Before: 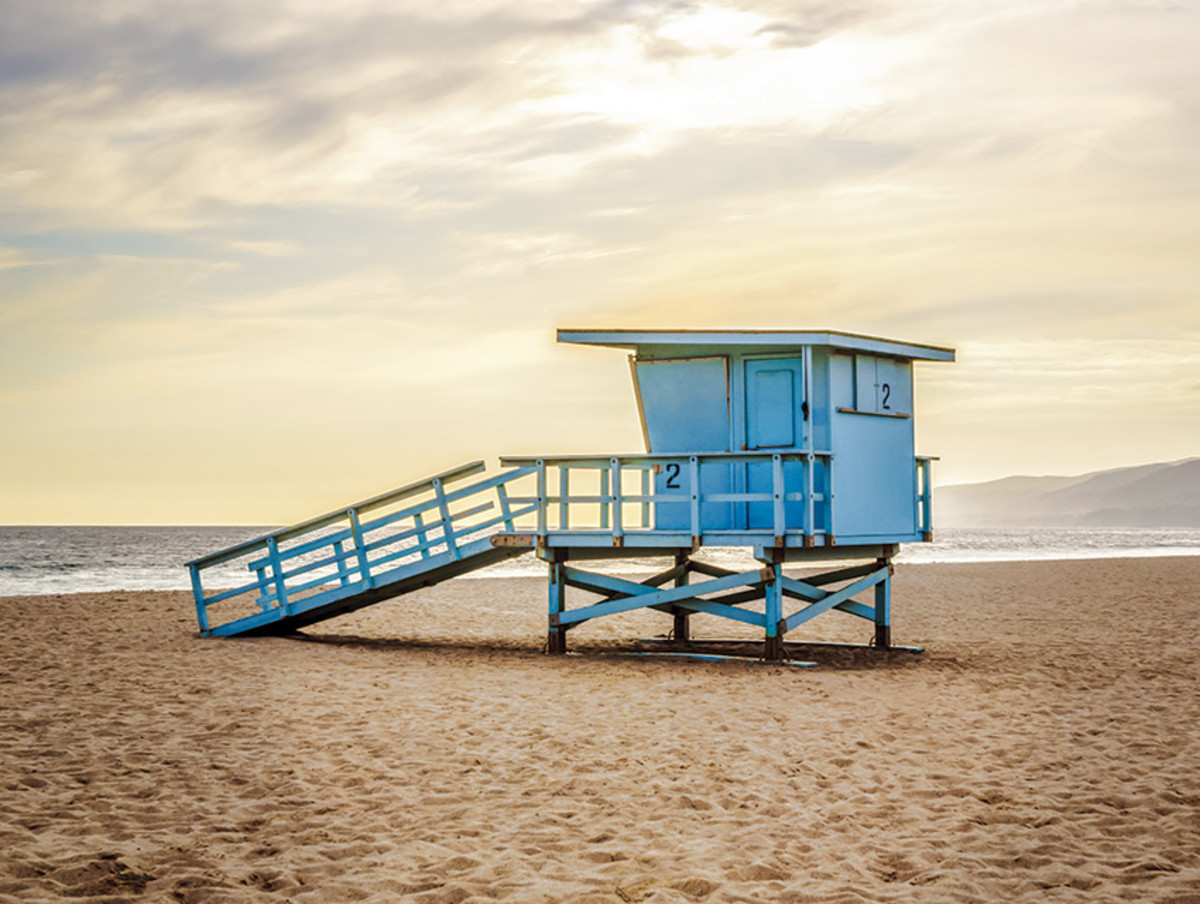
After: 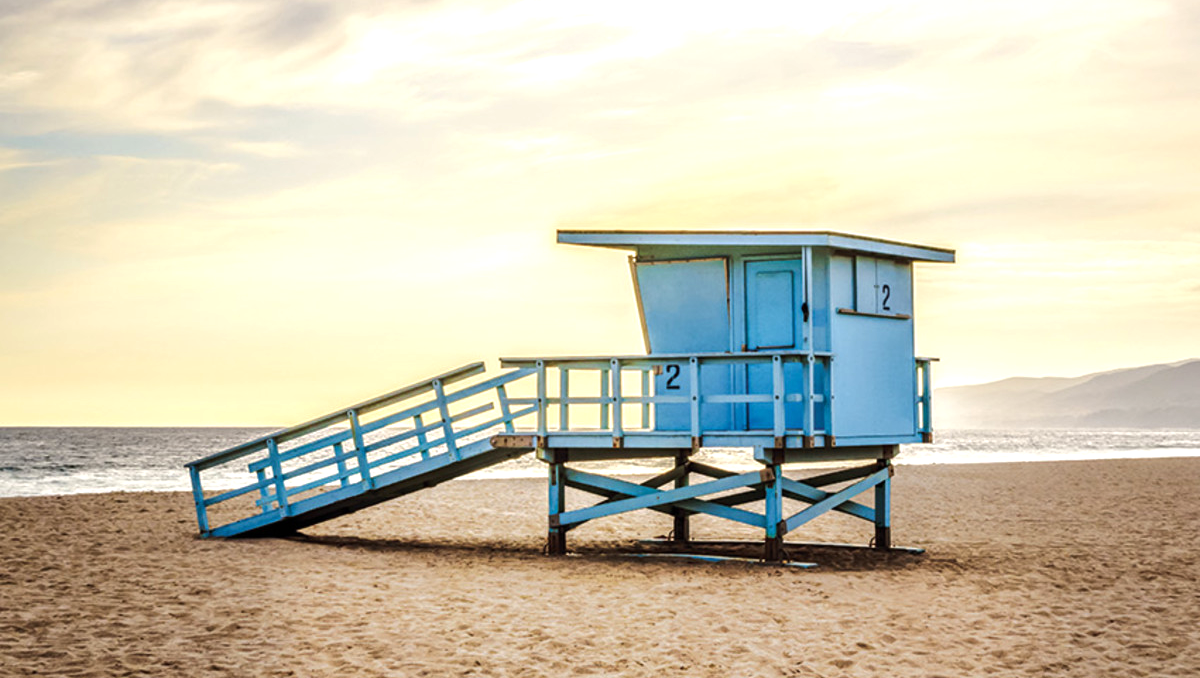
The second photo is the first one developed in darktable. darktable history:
tone equalizer: -8 EV -0.448 EV, -7 EV -0.376 EV, -6 EV -0.352 EV, -5 EV -0.218 EV, -3 EV 0.209 EV, -2 EV 0.304 EV, -1 EV 0.405 EV, +0 EV 0.411 EV, edges refinement/feathering 500, mask exposure compensation -1.57 EV, preserve details no
crop: top 11.035%, bottom 13.93%
